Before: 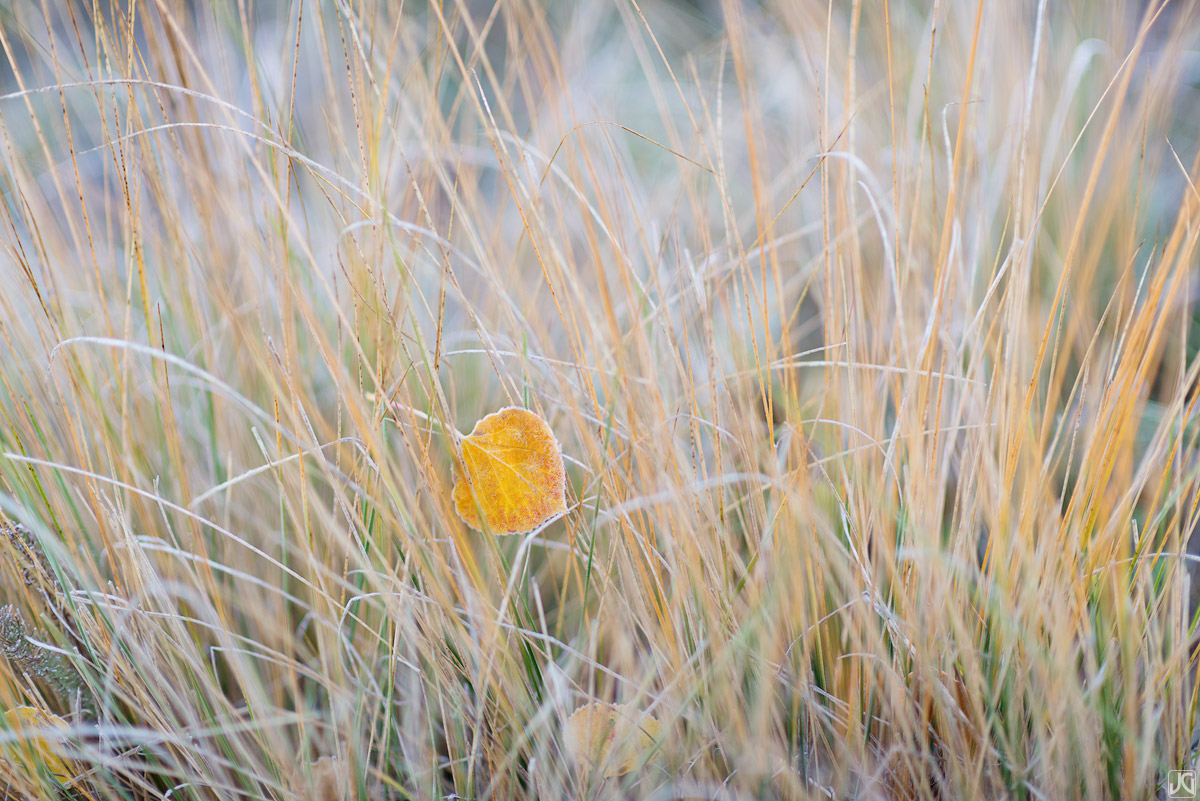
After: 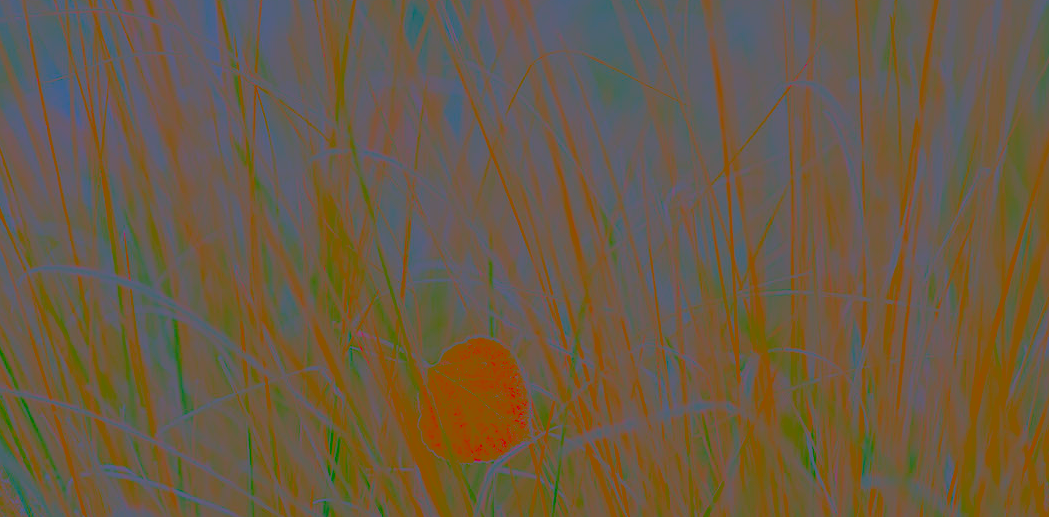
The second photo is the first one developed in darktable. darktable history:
contrast brightness saturation: contrast -0.976, brightness -0.168, saturation 0.736
crop: left 2.913%, top 8.924%, right 9.621%, bottom 26.413%
